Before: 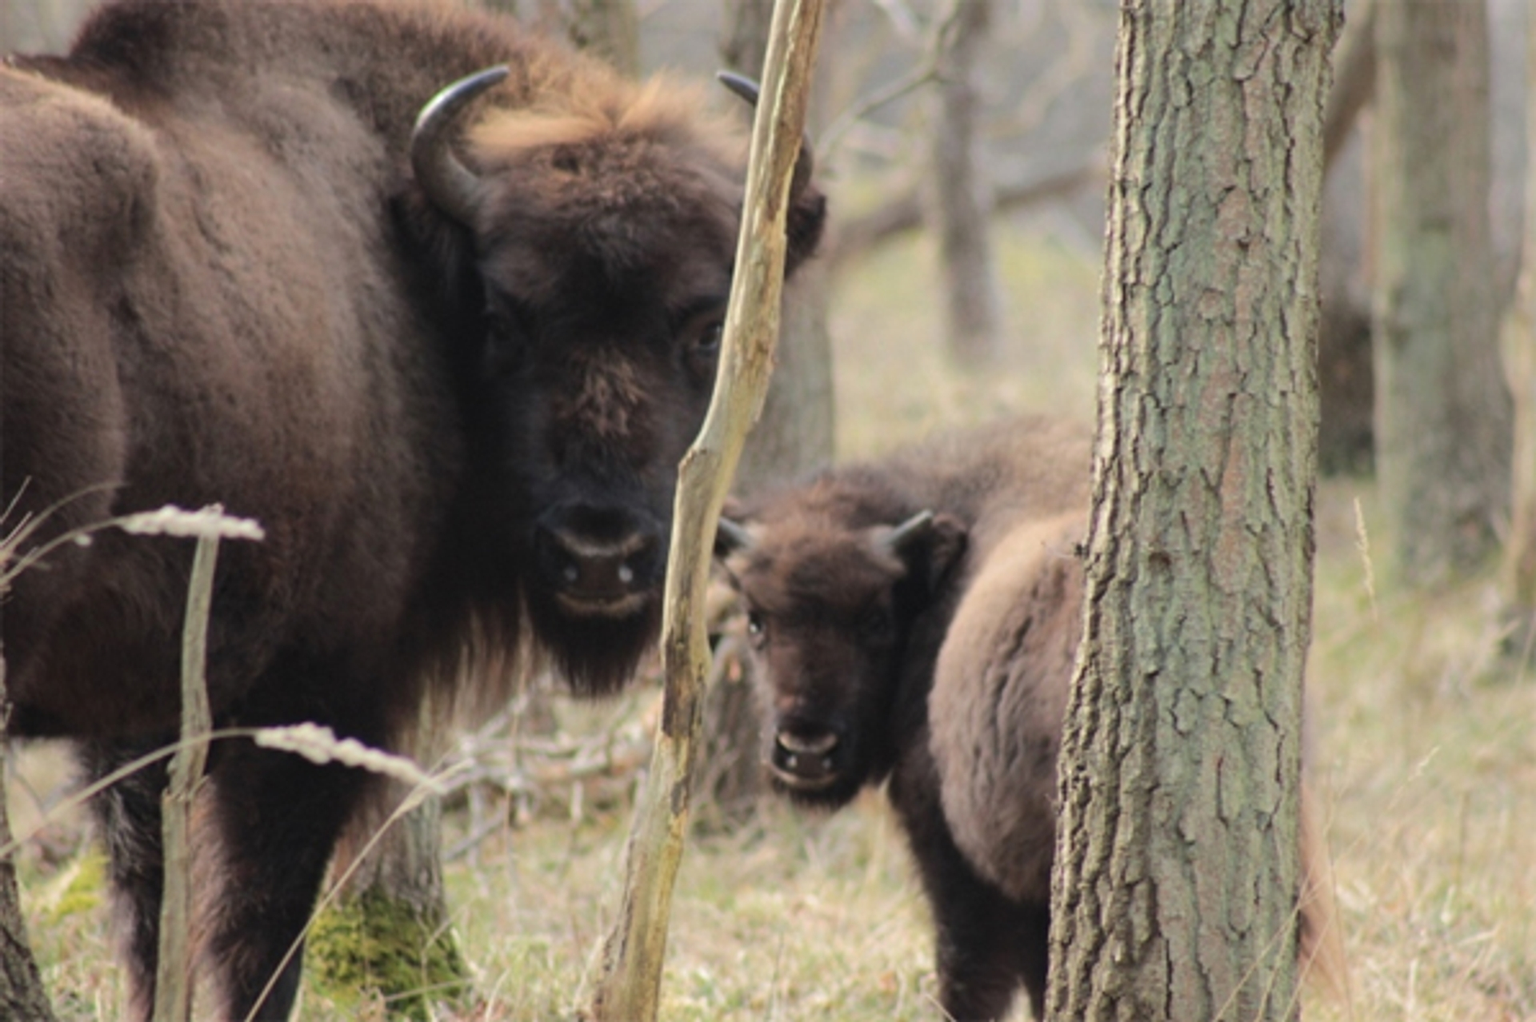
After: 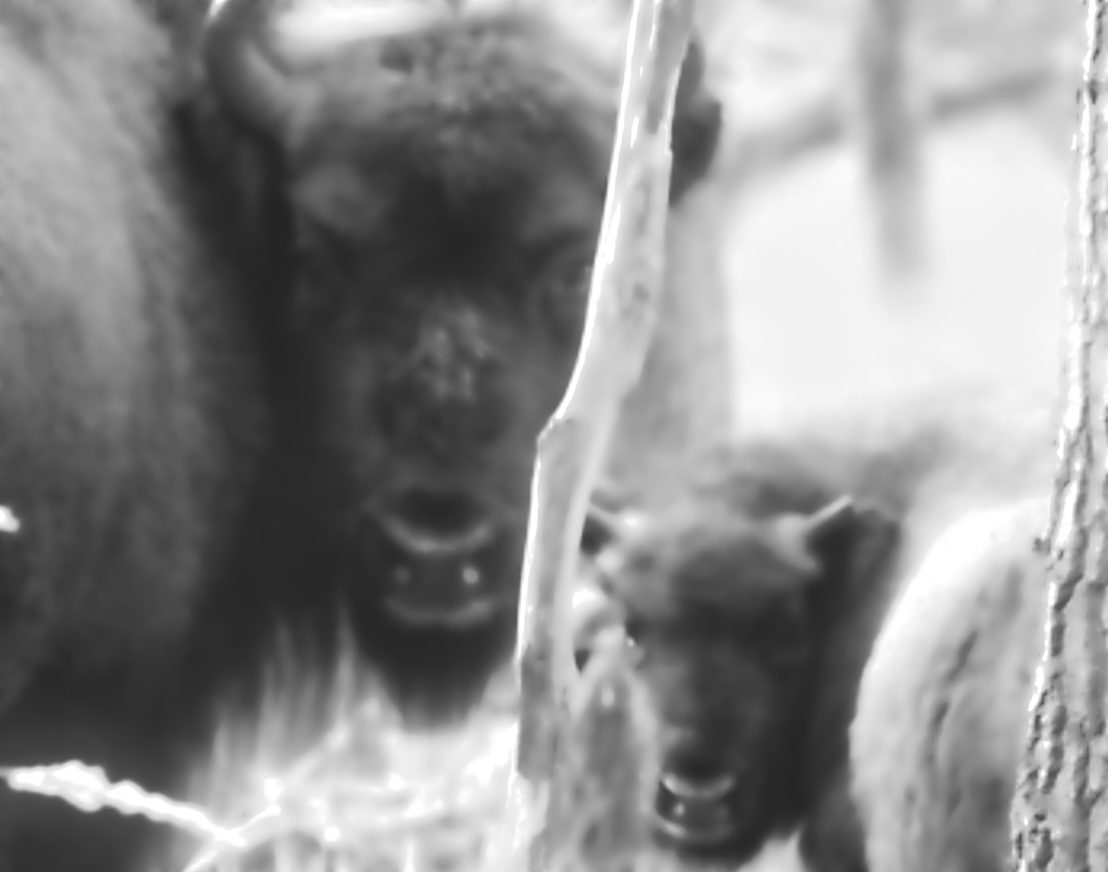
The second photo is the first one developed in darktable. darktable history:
bloom: size 9%, threshold 100%, strength 7%
exposure: black level correction -0.002, exposure 1.115 EV, compensate highlight preservation false
lowpass: radius 4, soften with bilateral filter, unbound 0
crop: left 16.202%, top 11.208%, right 26.045%, bottom 20.557%
sharpen: amount 0.2
shadows and highlights: shadows 37.27, highlights -28.18, soften with gaussian
monochrome: a -71.75, b 75.82
